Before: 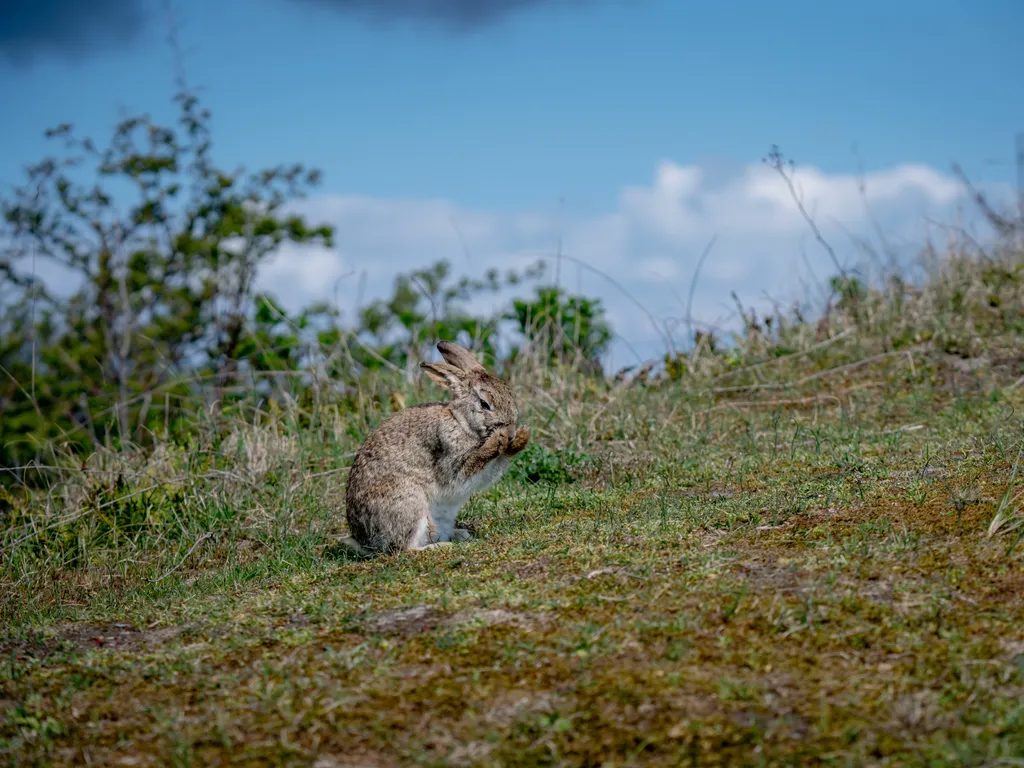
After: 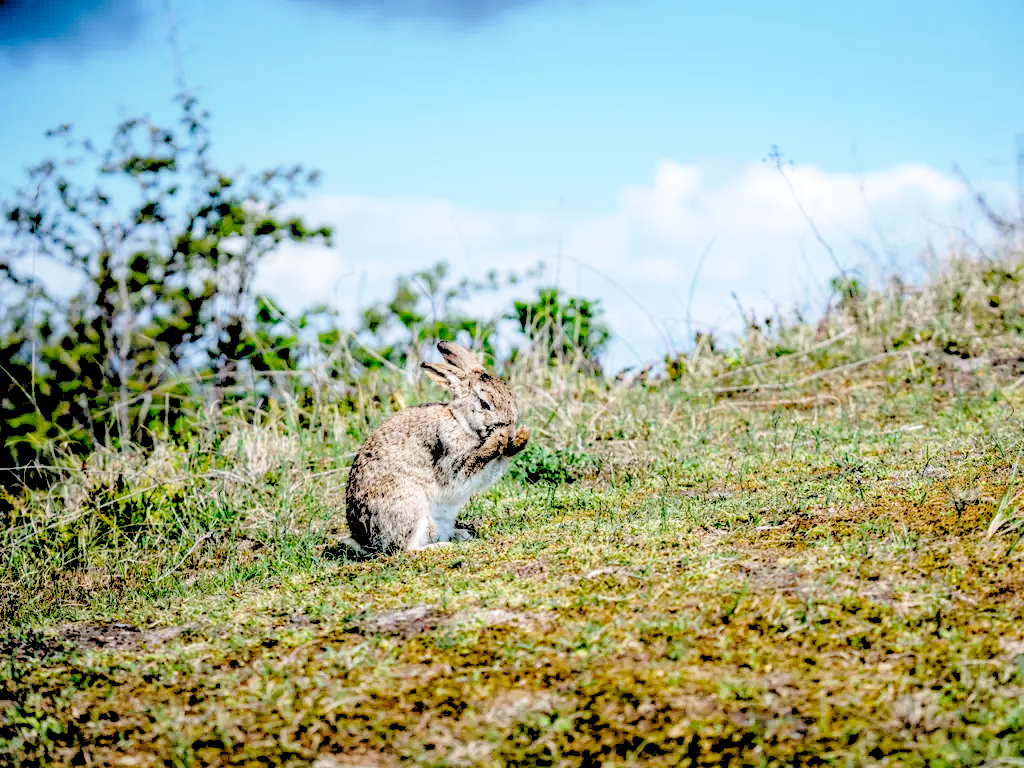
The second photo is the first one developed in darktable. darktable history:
base curve: curves: ch0 [(0, 0) (0.028, 0.03) (0.121, 0.232) (0.46, 0.748) (0.859, 0.968) (1, 1)], preserve colors none
local contrast: on, module defaults
rgb levels: levels [[0.027, 0.429, 0.996], [0, 0.5, 1], [0, 0.5, 1]]
